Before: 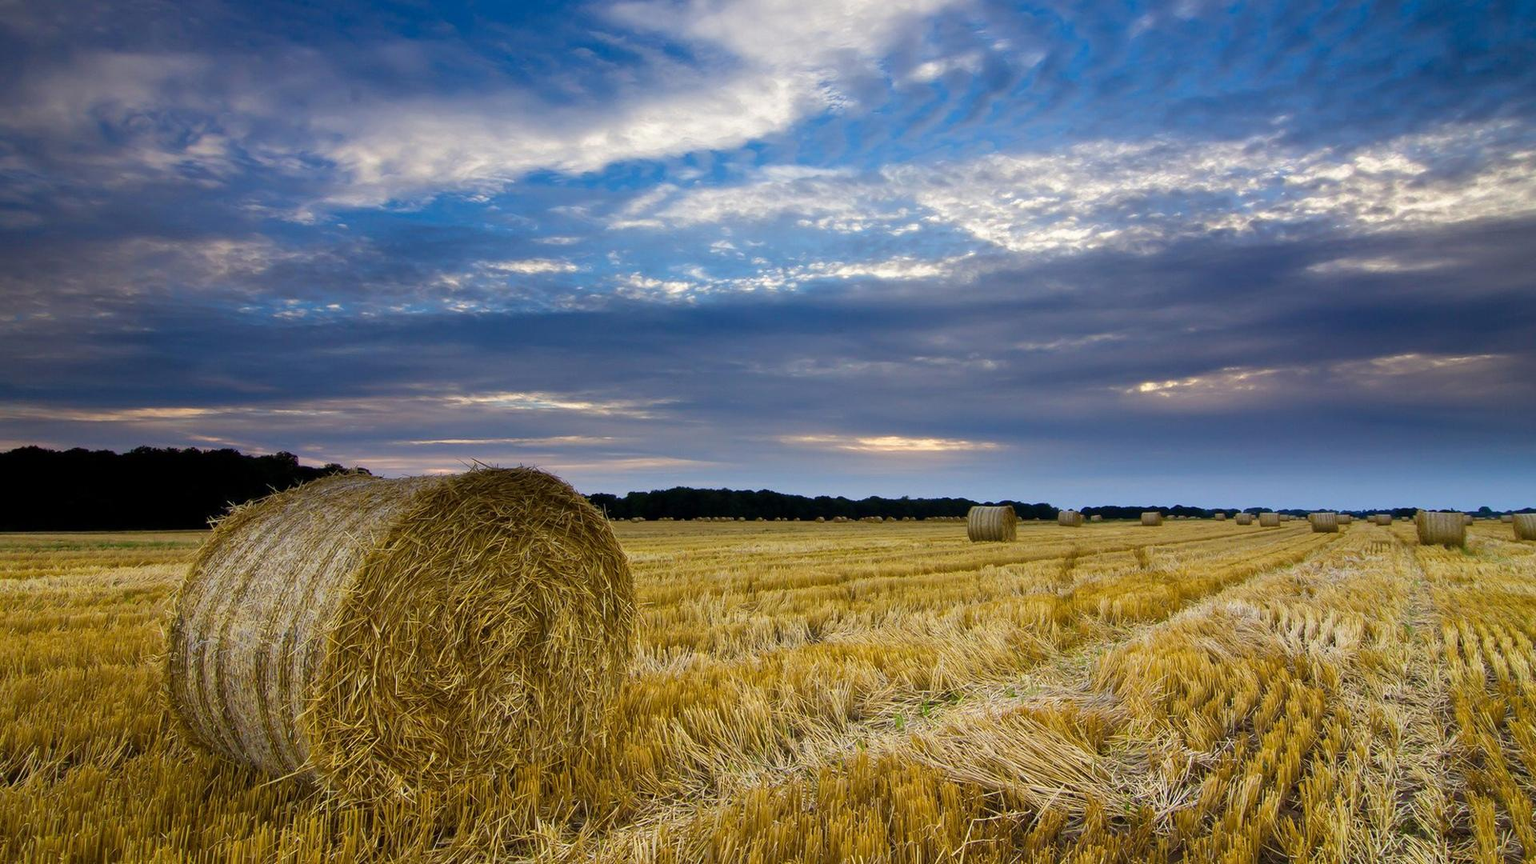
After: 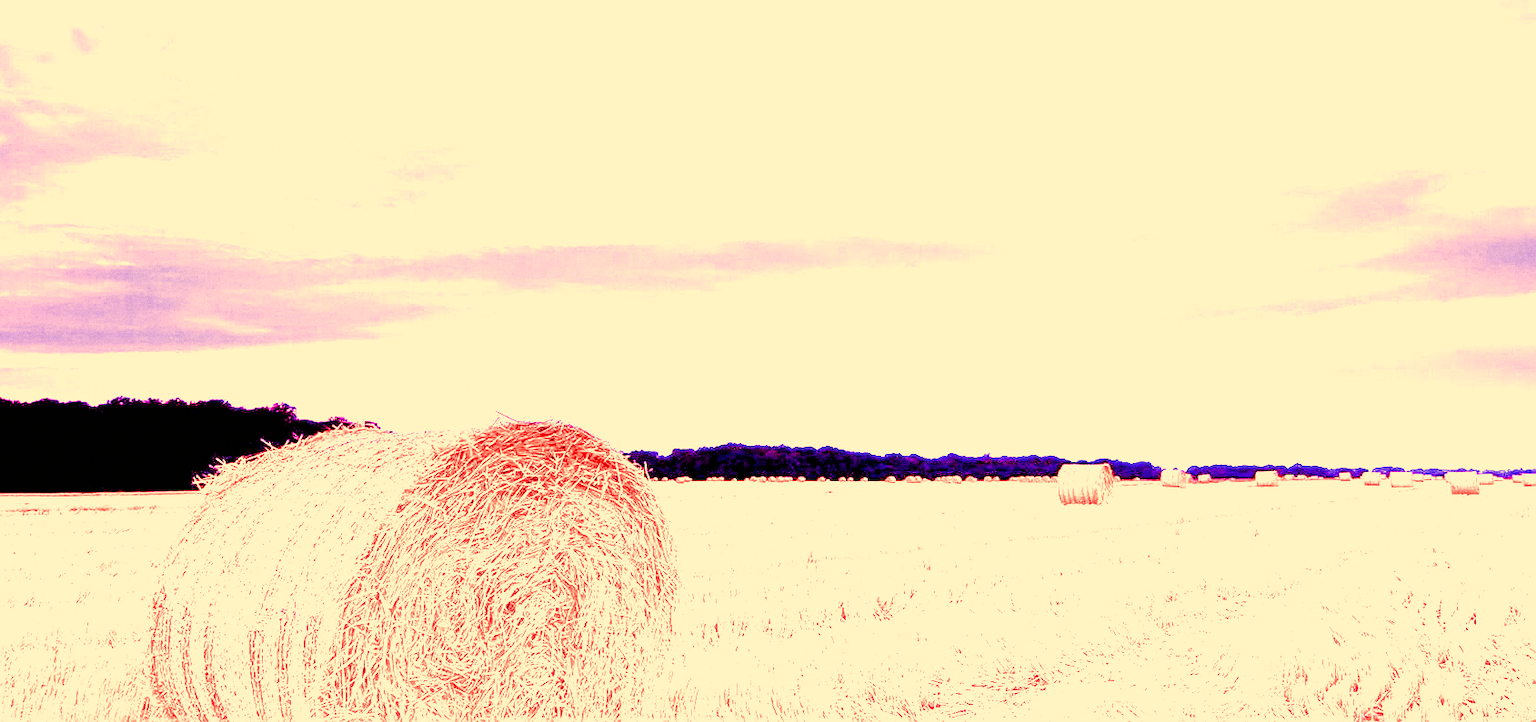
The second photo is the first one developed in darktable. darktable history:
grain: coarseness 0.09 ISO
filmic rgb: black relative exposure -5 EV, hardness 2.88, contrast 1.3
sharpen: on, module defaults
exposure: black level correction 0.007, exposure 0.159 EV, compensate highlight preservation false
color correction: highlights a* 15, highlights b* 31.55
crop and rotate: left 2.425%, top 11.305%, right 9.6%, bottom 15.08%
white balance: red 8, blue 8
haze removal: compatibility mode true, adaptive false
